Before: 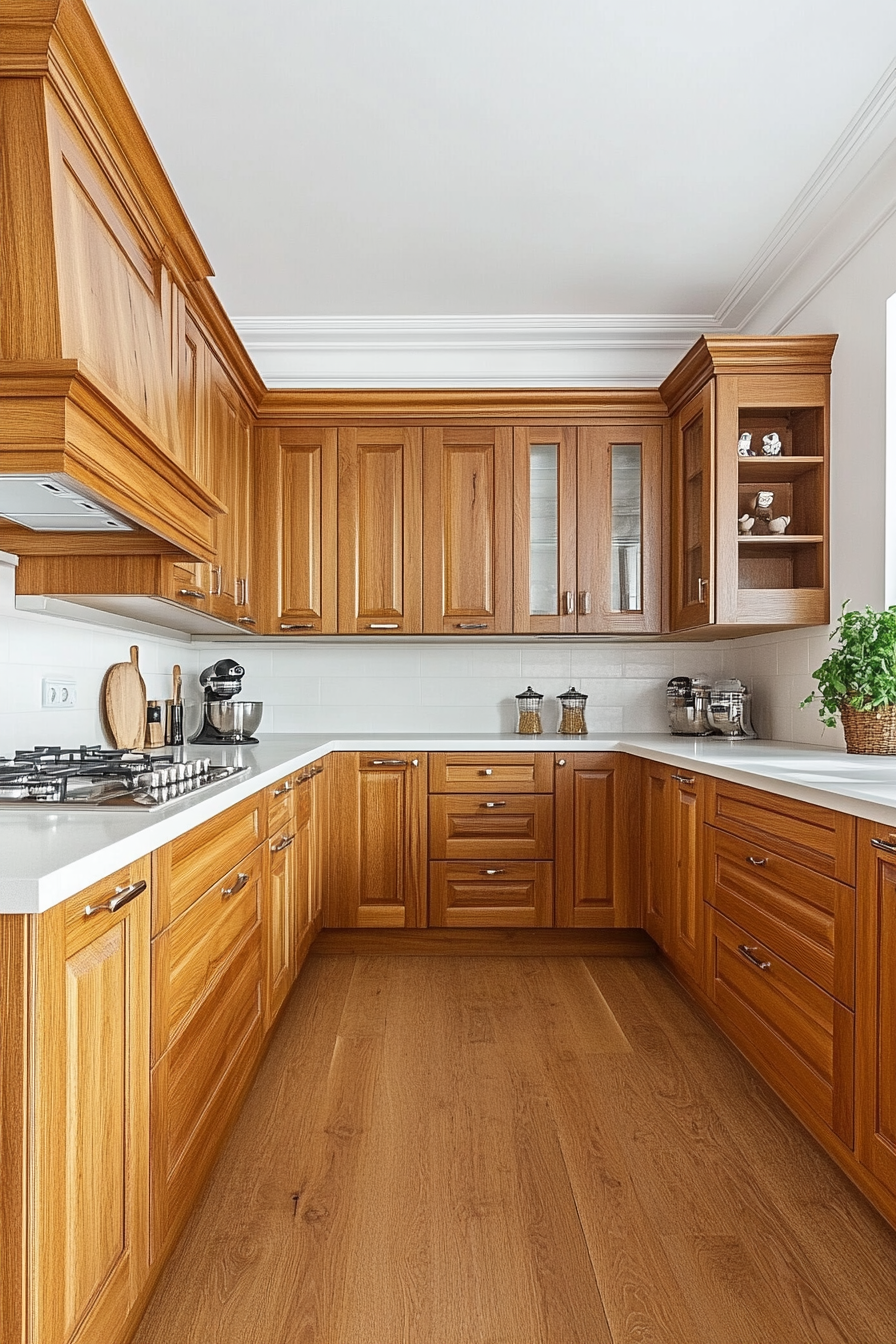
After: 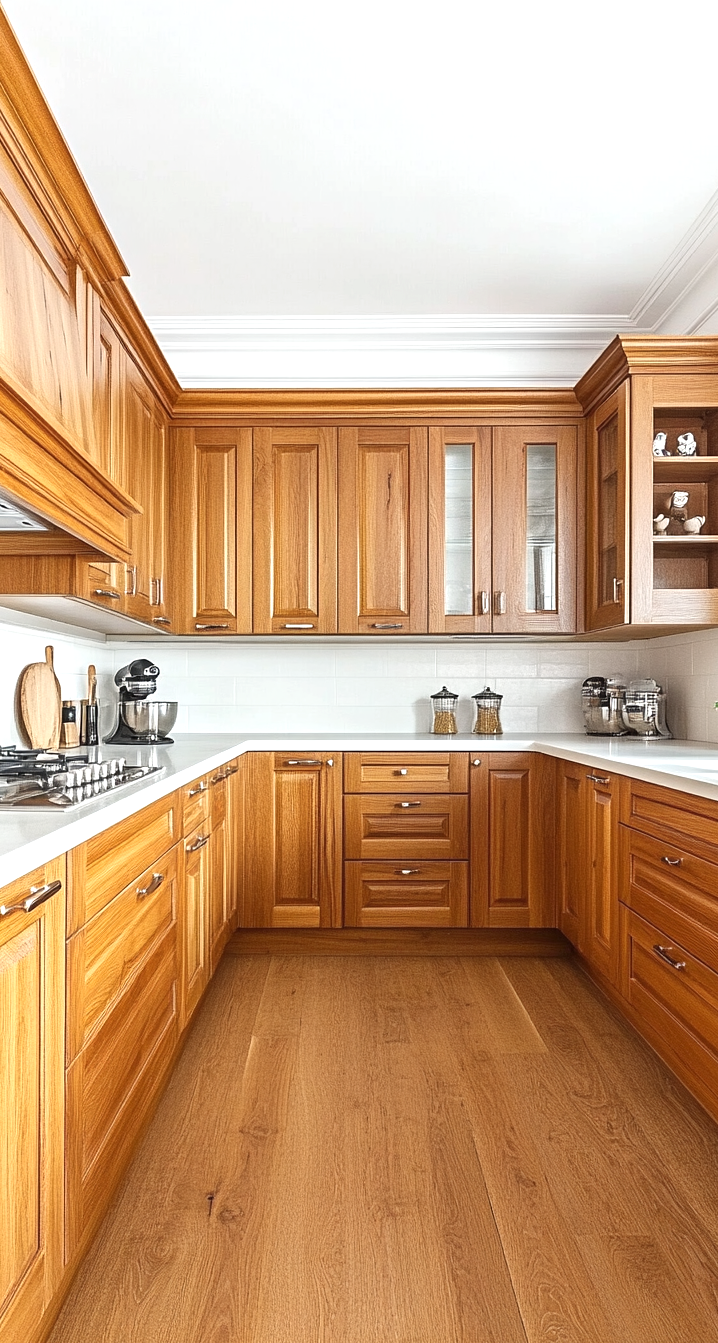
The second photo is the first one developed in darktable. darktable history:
exposure: black level correction 0, exposure 0.5 EV, compensate exposure bias true, compensate highlight preservation false
crop and rotate: left 9.597%, right 10.195%
